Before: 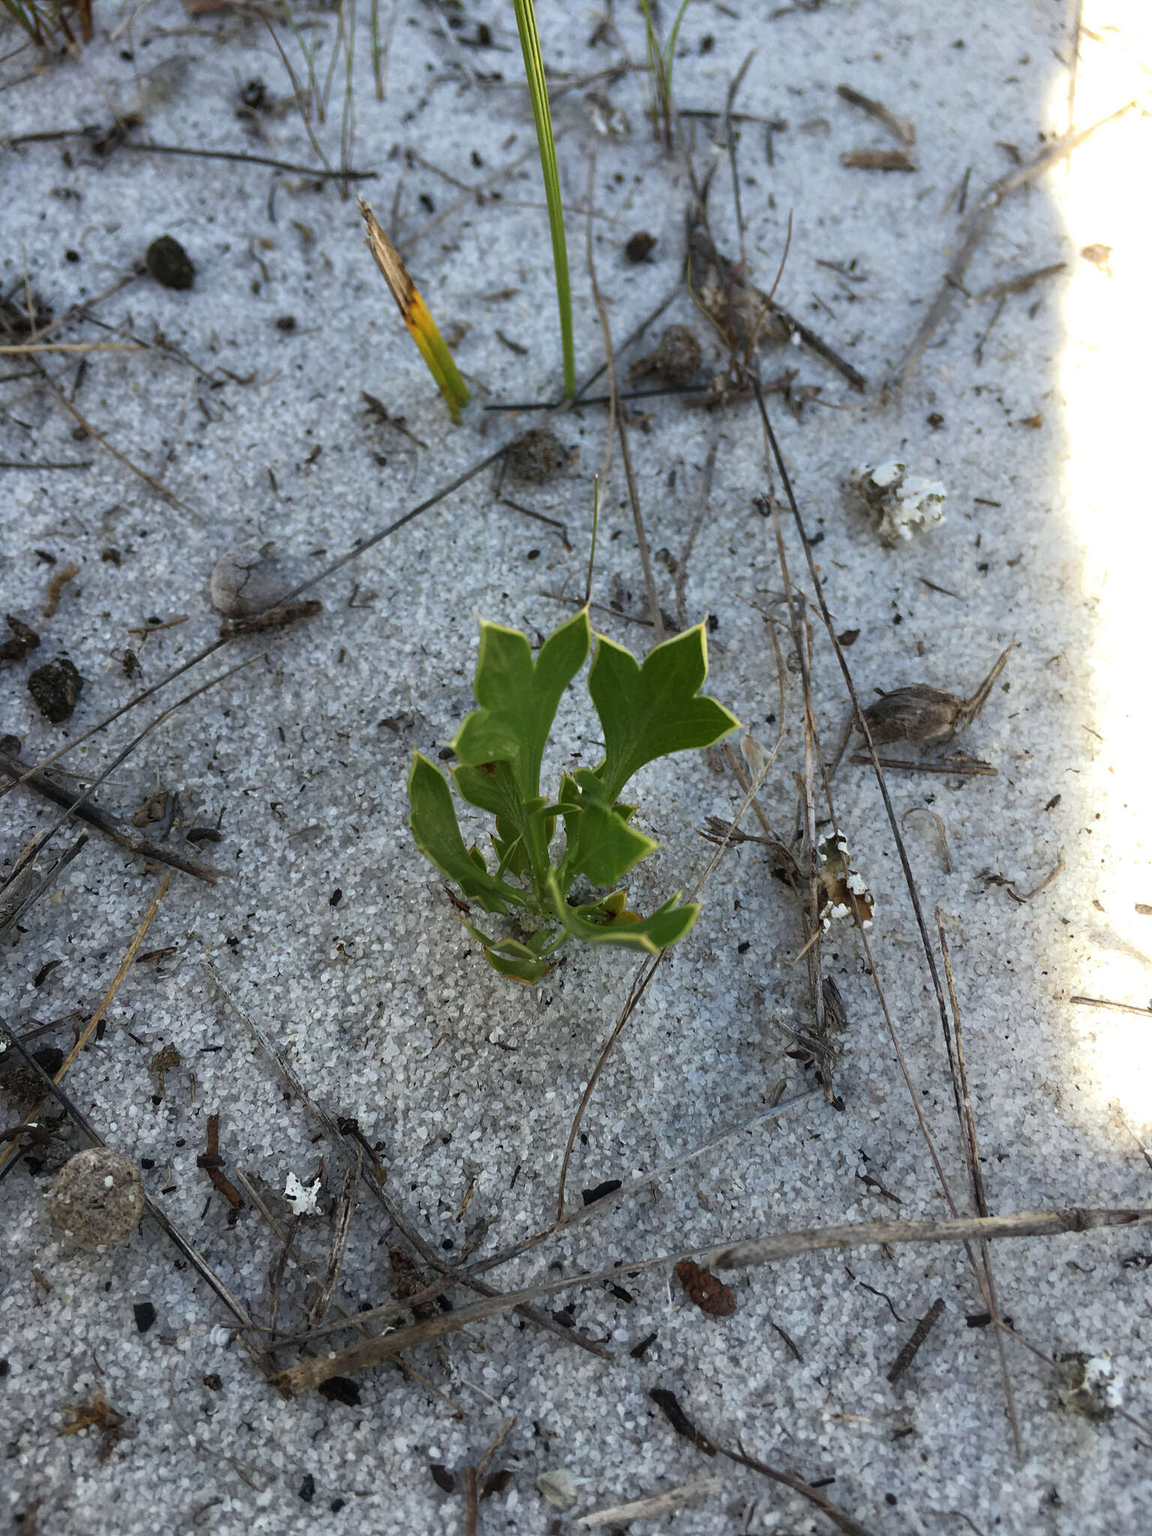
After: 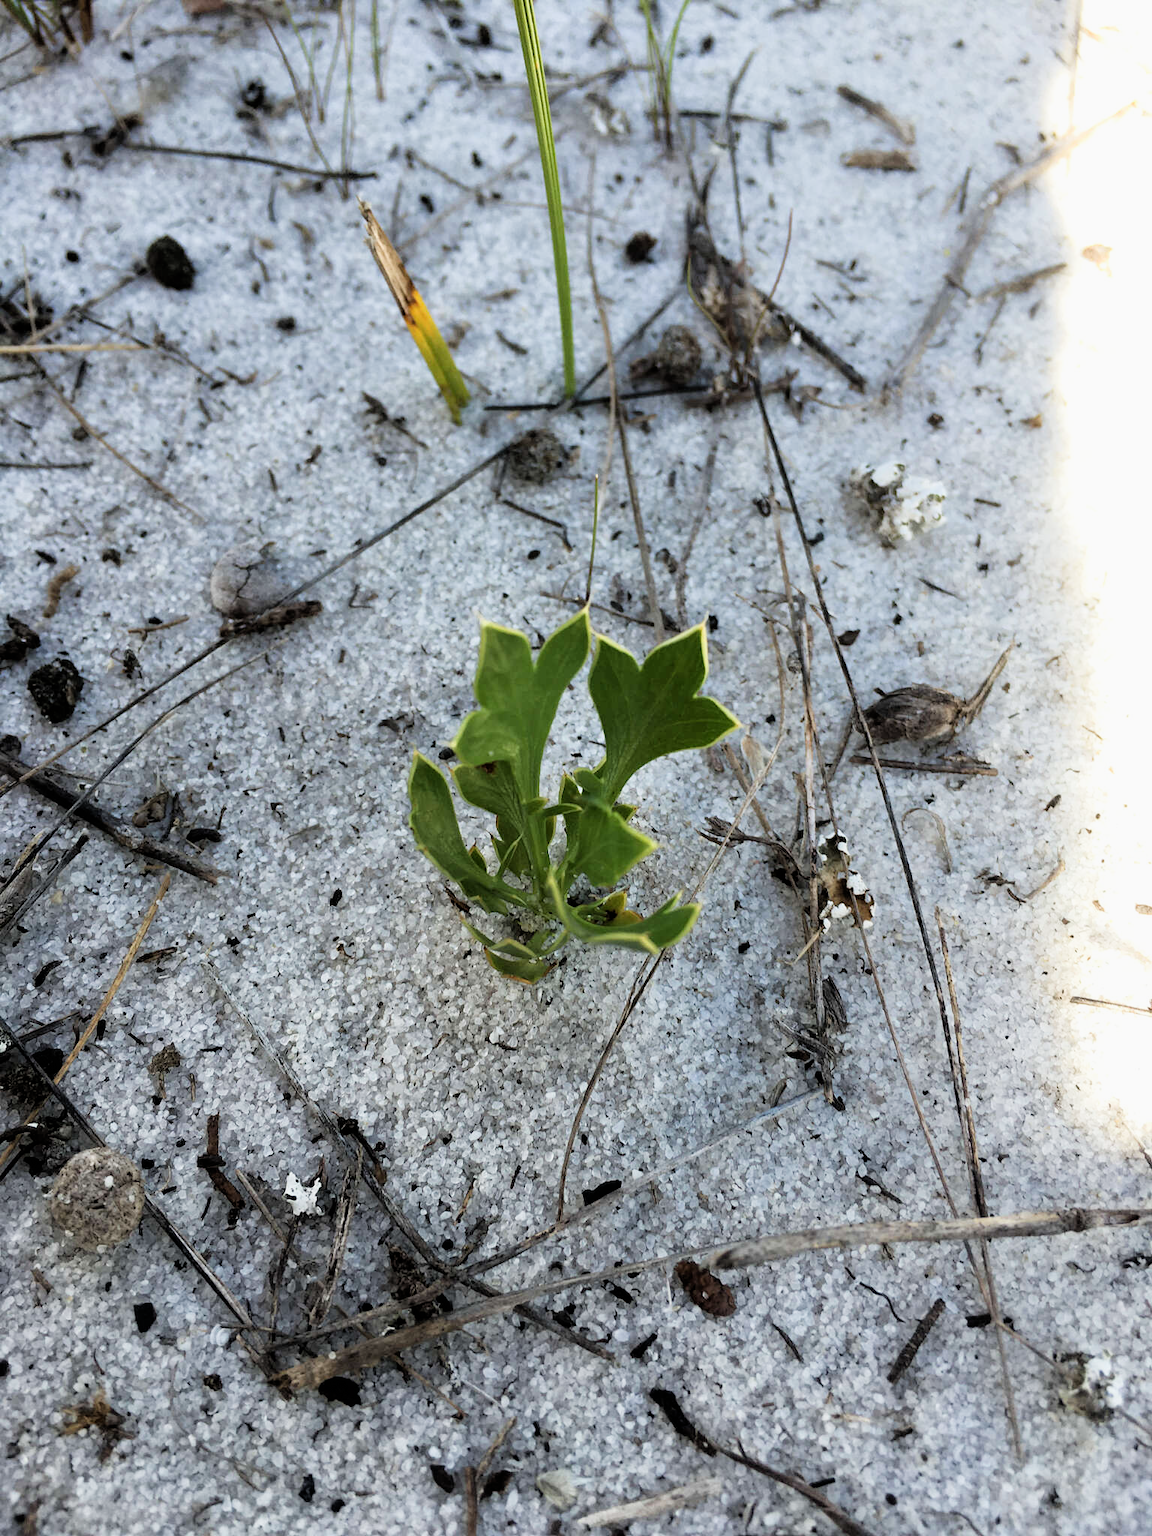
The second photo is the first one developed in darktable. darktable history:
exposure: exposure 0.6 EV, compensate highlight preservation false
filmic rgb: black relative exposure -5 EV, white relative exposure 3.5 EV, hardness 3.19, contrast 1.2, highlights saturation mix -50%
